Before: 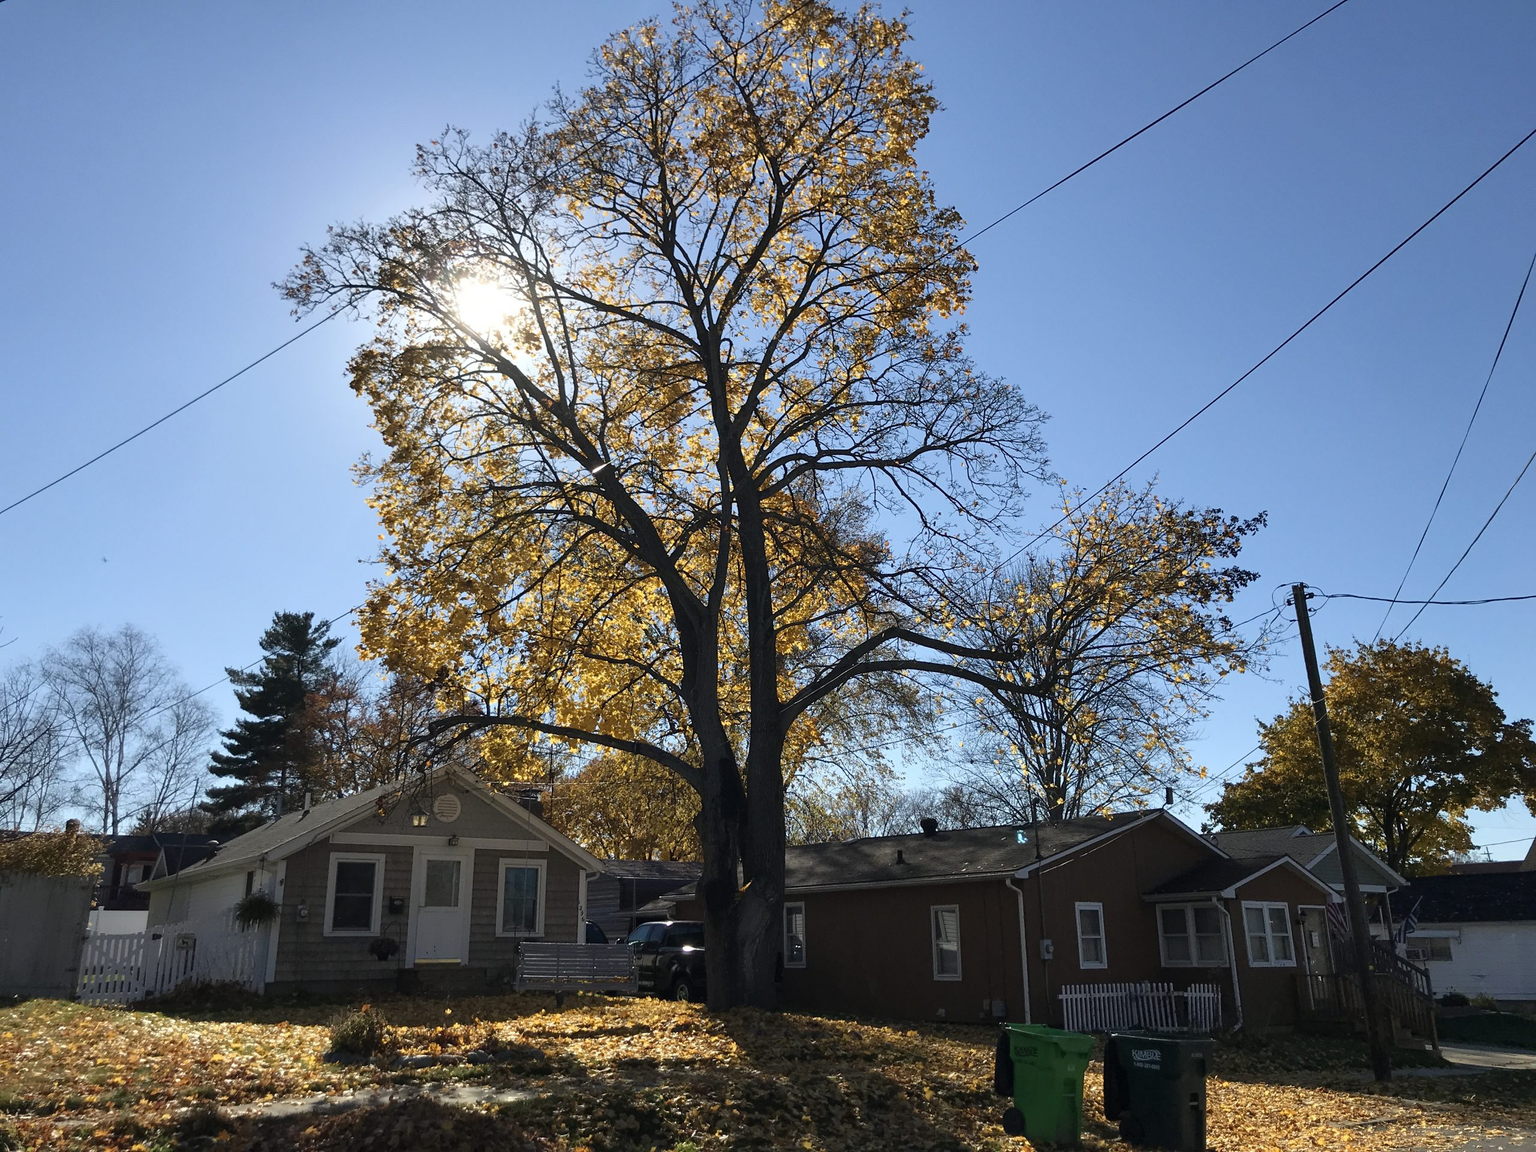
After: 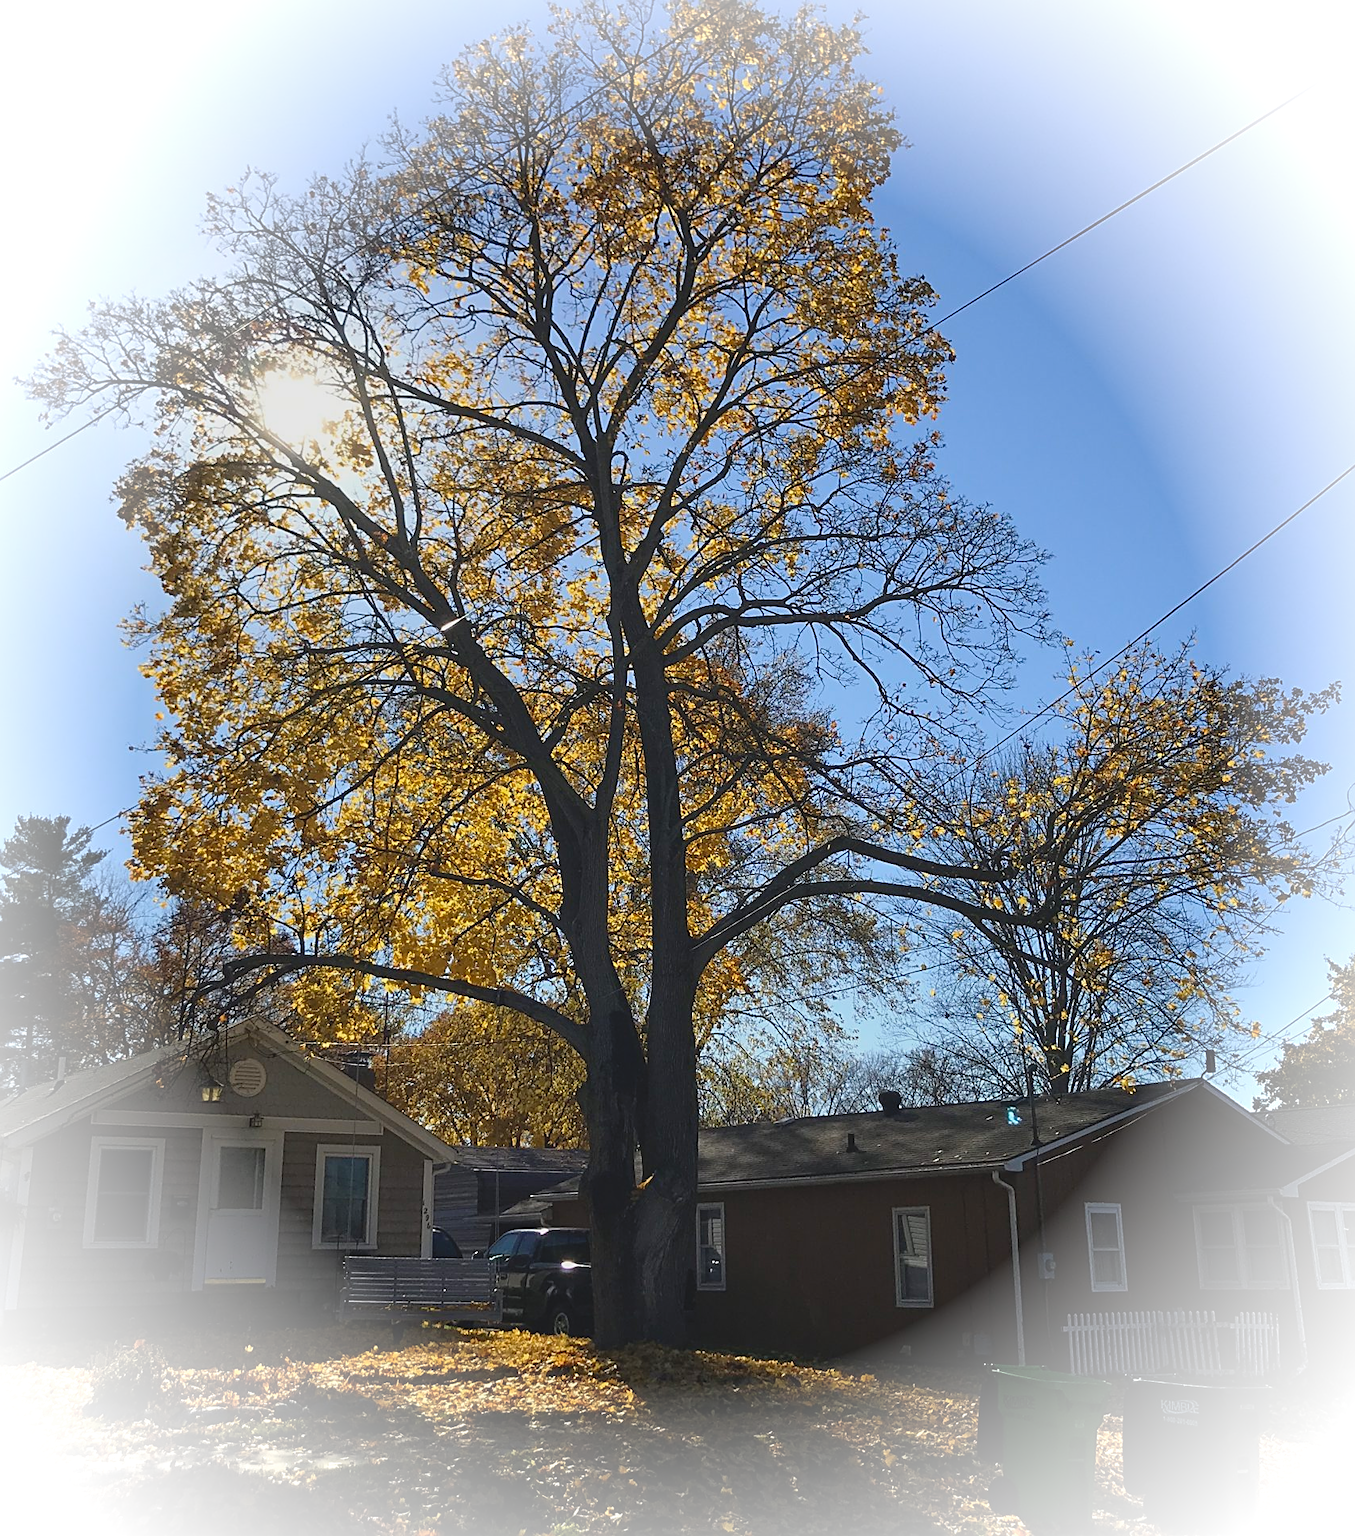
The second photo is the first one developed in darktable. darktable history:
sharpen: on, module defaults
contrast brightness saturation: contrast -0.176, saturation 0.189
crop: left 17.034%, right 16.791%
vignetting: brightness 0.991, saturation -0.491, automatic ratio true, unbound false
